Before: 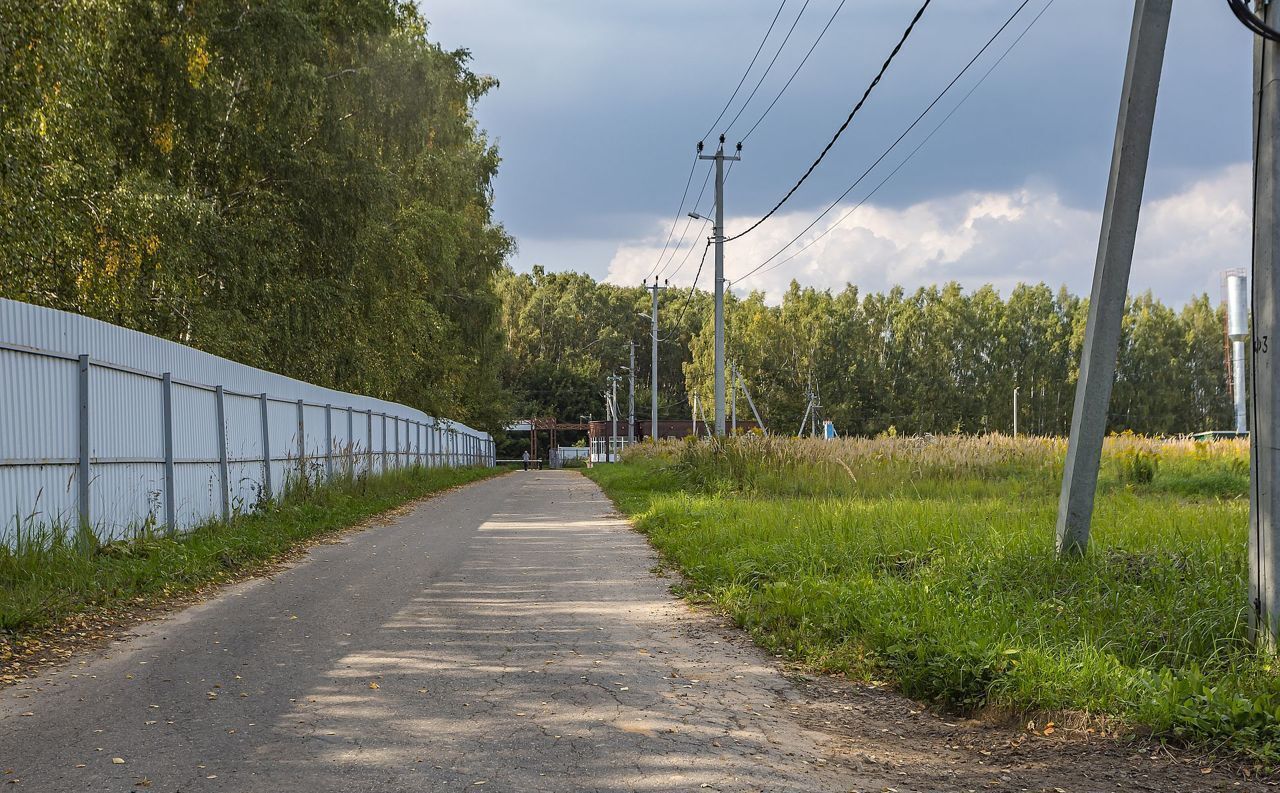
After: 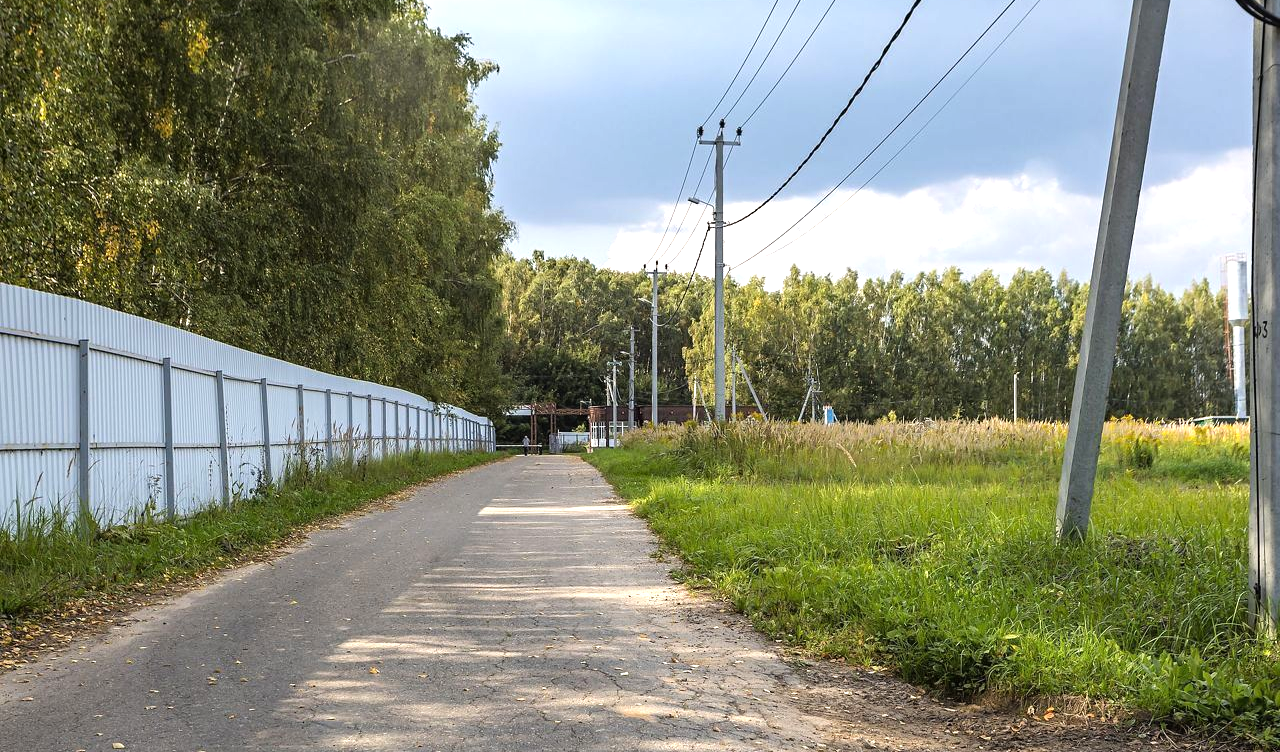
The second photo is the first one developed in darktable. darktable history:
levels: levels [0, 0.499, 1]
tone equalizer: -8 EV -0.767 EV, -7 EV -0.722 EV, -6 EV -0.573 EV, -5 EV -0.365 EV, -3 EV 0.377 EV, -2 EV 0.6 EV, -1 EV 0.692 EV, +0 EV 0.76 EV
crop and rotate: top 2.017%, bottom 3.06%
